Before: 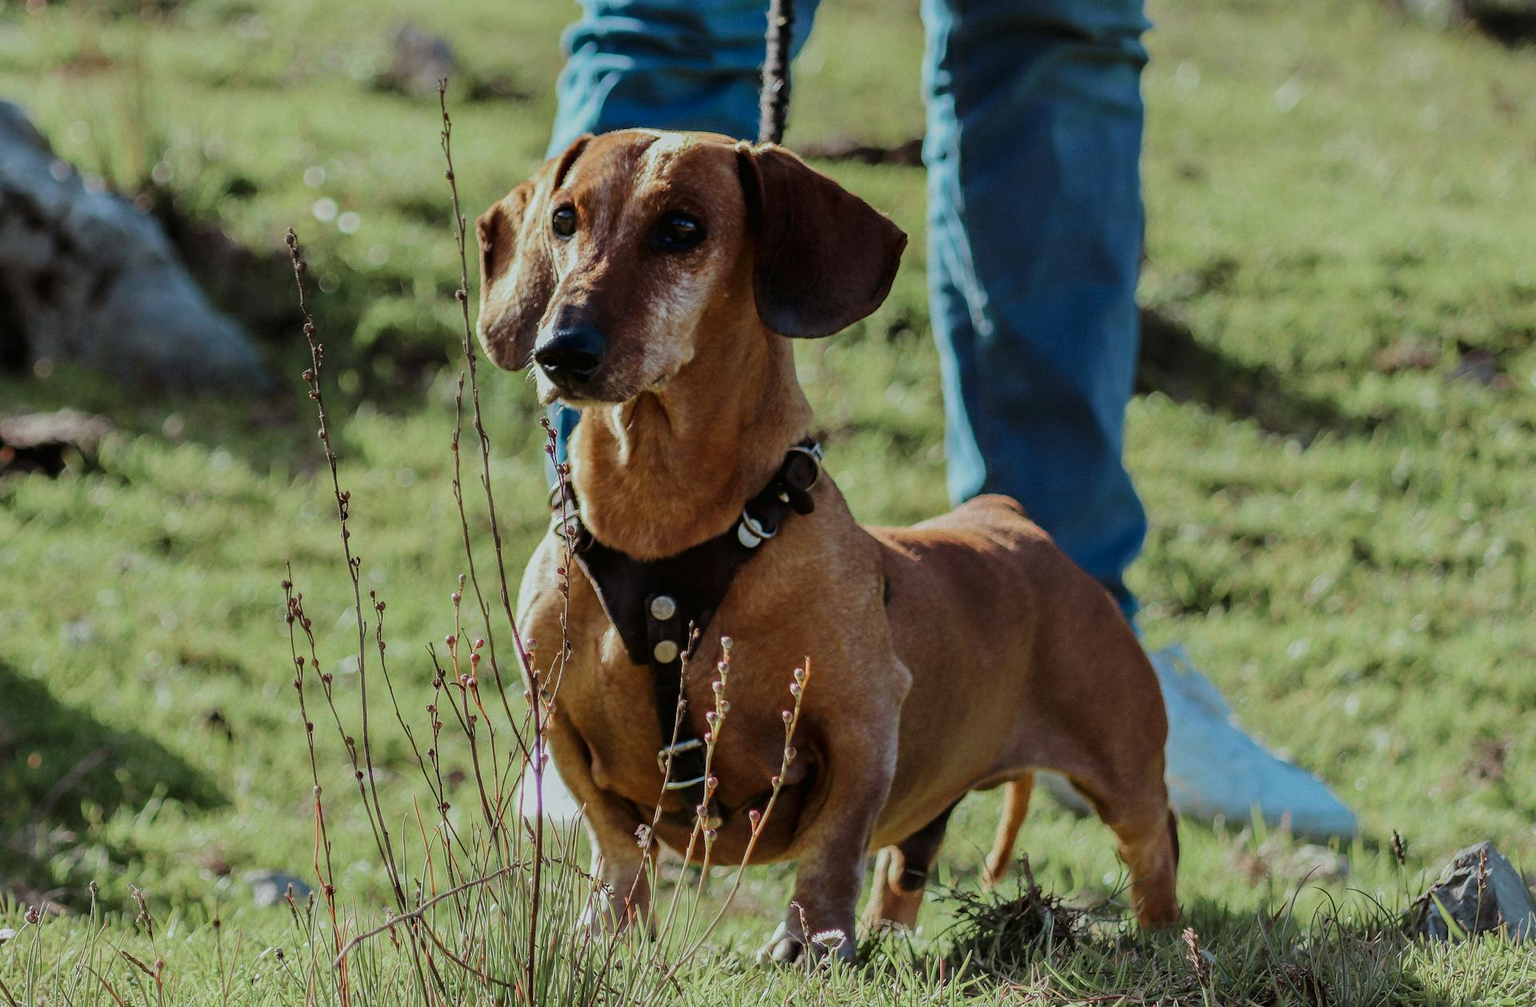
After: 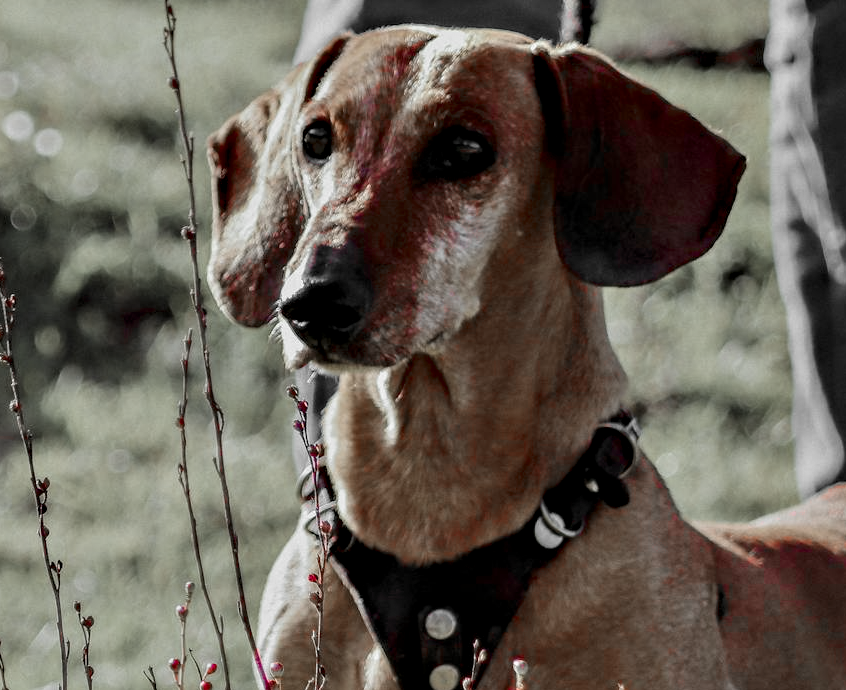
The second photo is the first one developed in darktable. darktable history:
crop: left 20.248%, top 10.86%, right 35.675%, bottom 34.321%
contrast equalizer: octaves 7, y [[0.528, 0.548, 0.563, 0.562, 0.546, 0.526], [0.55 ×6], [0 ×6], [0 ×6], [0 ×6]]
color zones: curves: ch1 [(0, 0.831) (0.08, 0.771) (0.157, 0.268) (0.241, 0.207) (0.562, -0.005) (0.714, -0.013) (0.876, 0.01) (1, 0.831)]
